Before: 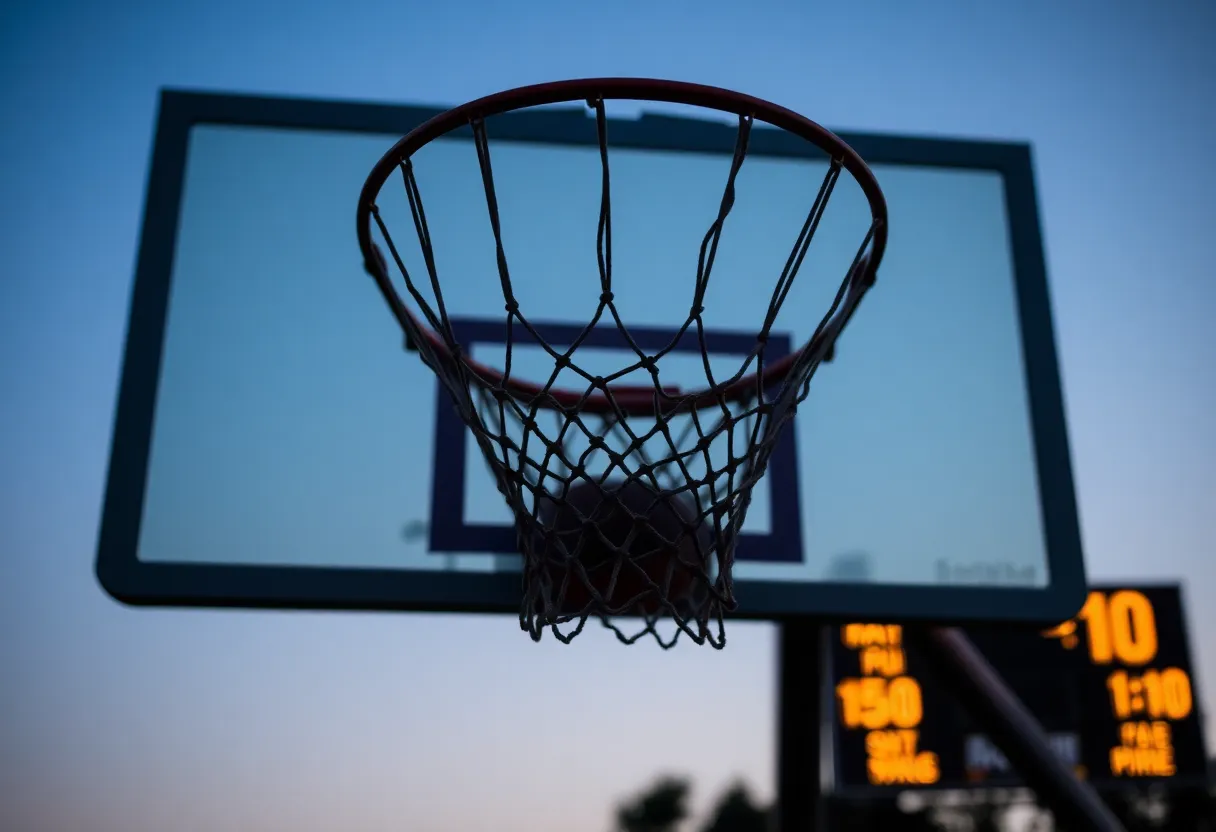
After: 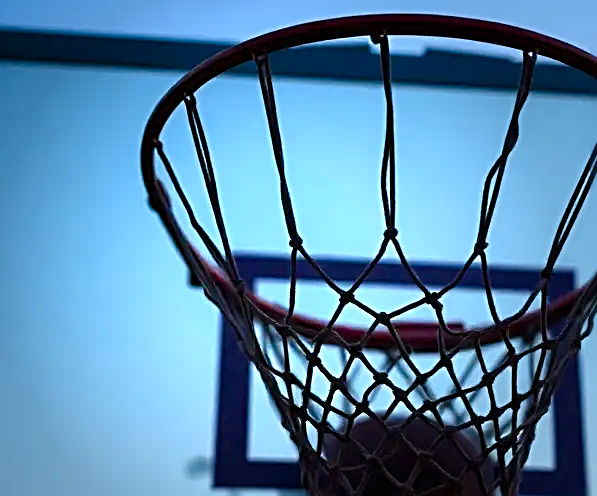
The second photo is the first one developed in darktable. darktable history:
exposure: black level correction 0, exposure 1.467 EV, compensate highlight preservation false
vignetting: fall-off start 34.49%, fall-off radius 64.36%, saturation 0.001, center (-0.079, 0.061), width/height ratio 0.951, unbound false
crop: left 17.773%, top 7.73%, right 33.081%, bottom 32.65%
sharpen: radius 2.711, amount 0.657
color balance rgb: power › luminance -3.853%, power › chroma 0.532%, power › hue 39.09°, perceptual saturation grading › global saturation 20%, perceptual saturation grading › highlights -25.836%, perceptual saturation grading › shadows 50.511%
